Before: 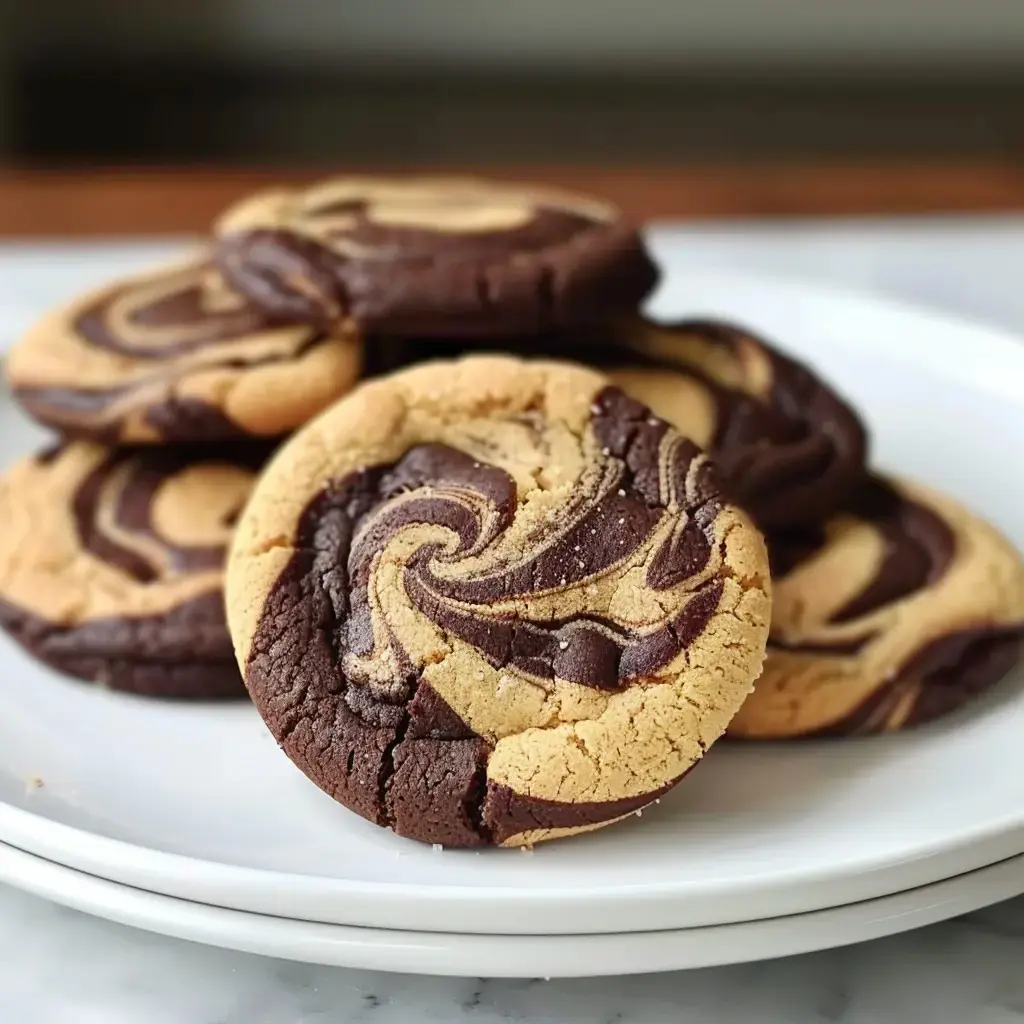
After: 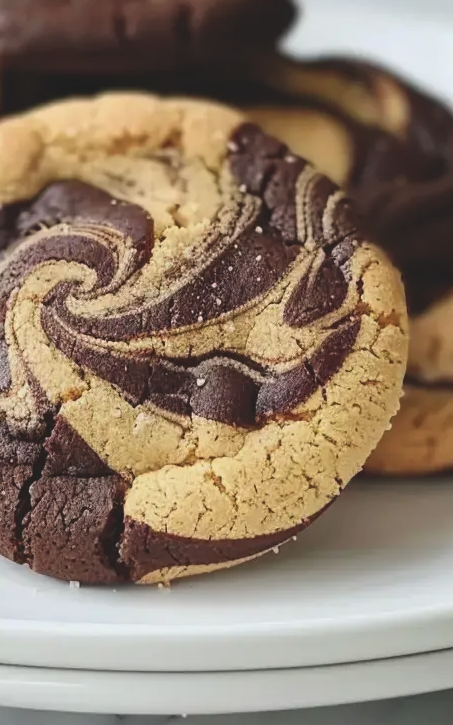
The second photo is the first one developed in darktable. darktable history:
crop: left 35.472%, top 25.725%, right 20.209%, bottom 3.454%
exposure: black level correction -0.015, exposure -0.191 EV, compensate exposure bias true, compensate highlight preservation false
tone equalizer: mask exposure compensation -0.493 EV
